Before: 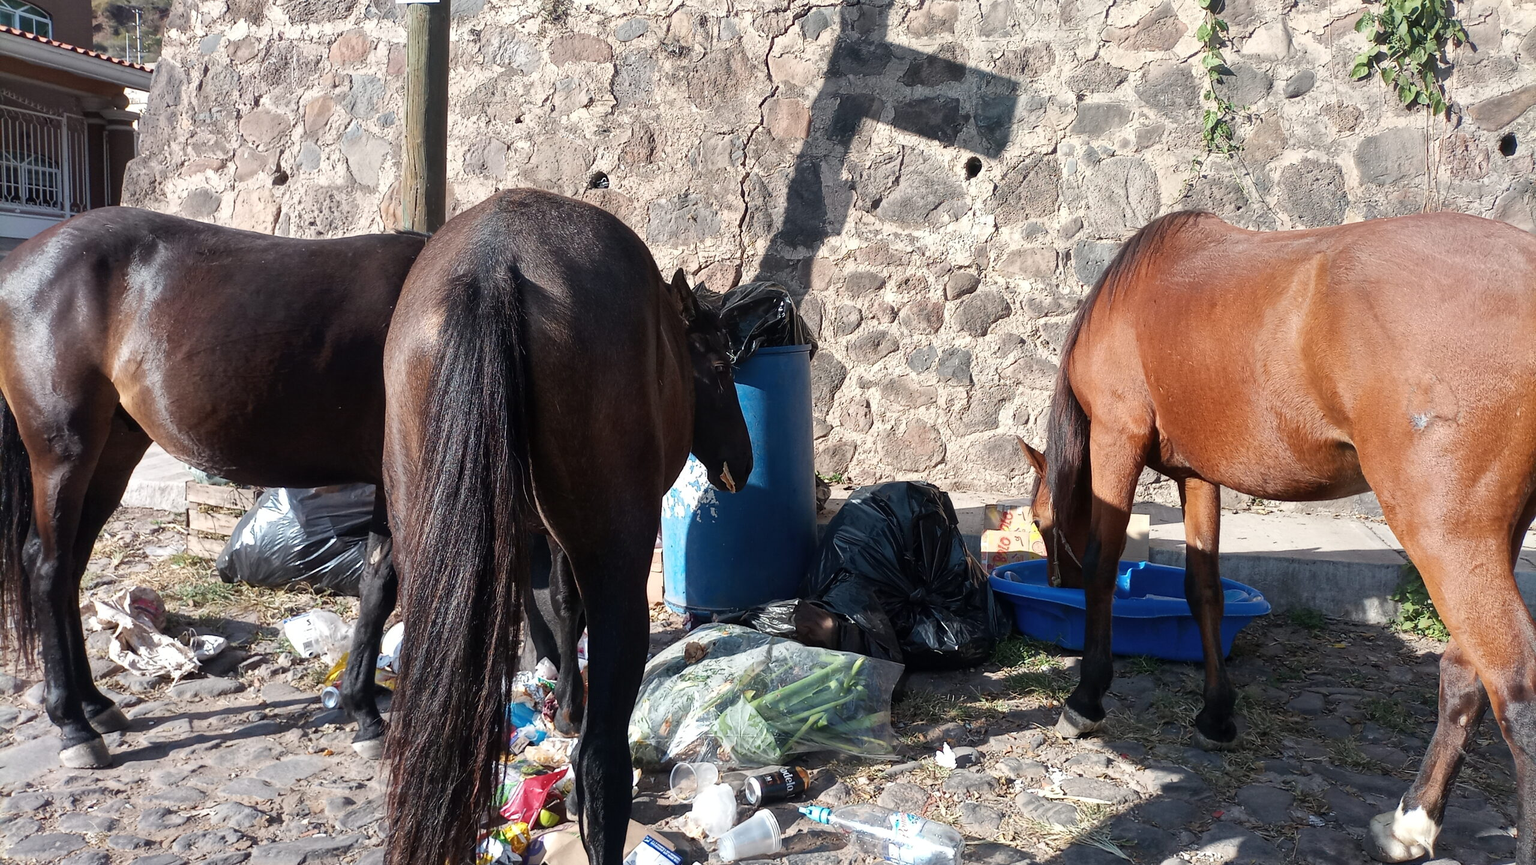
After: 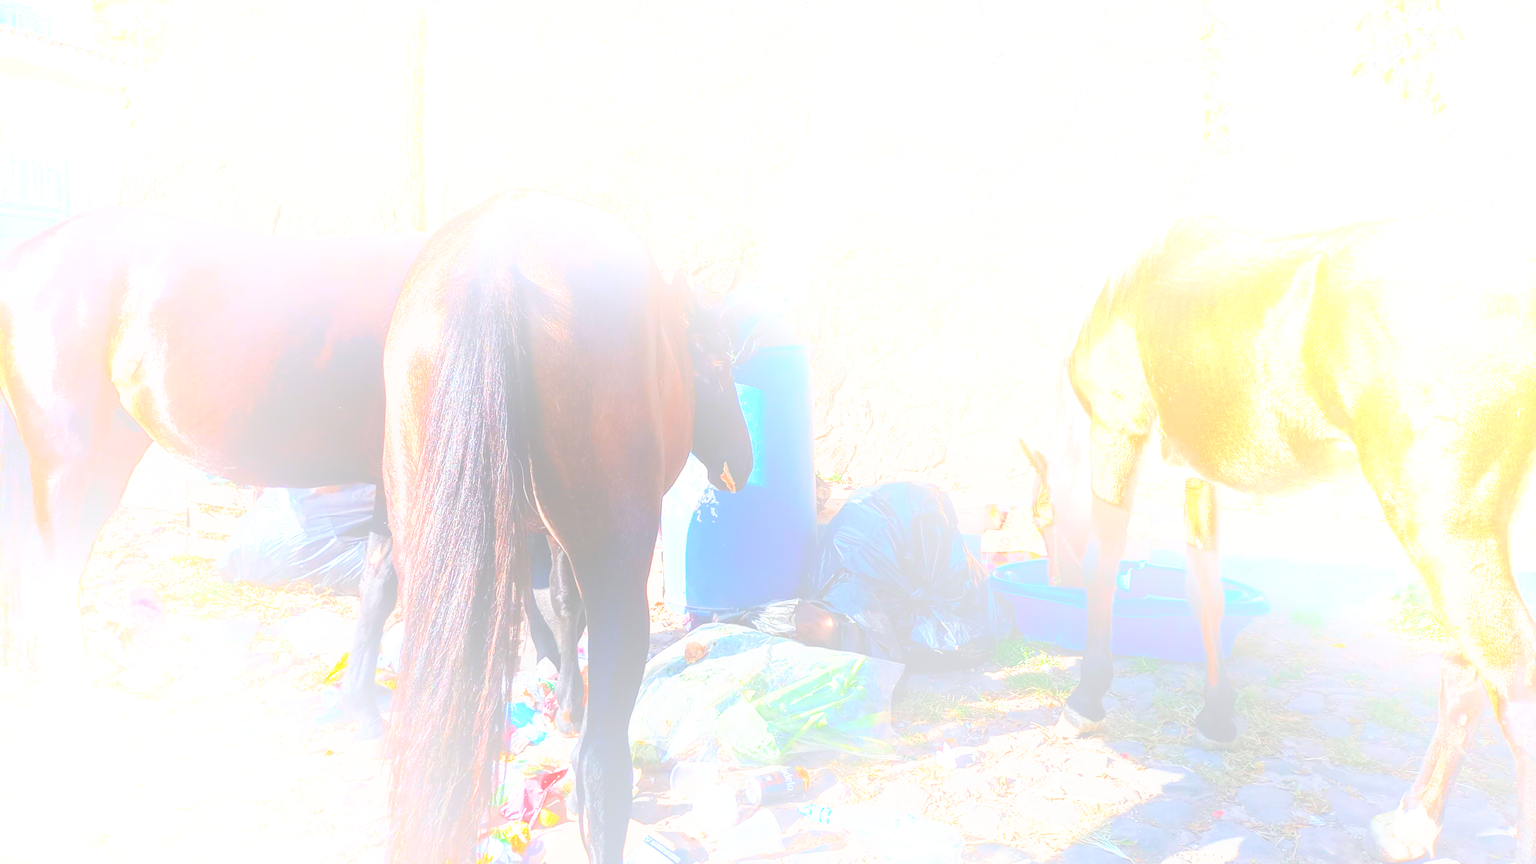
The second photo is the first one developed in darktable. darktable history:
bloom: size 70%, threshold 25%, strength 70%
tone curve: curves: ch0 [(0, 0) (0.003, 0.005) (0.011, 0.018) (0.025, 0.041) (0.044, 0.072) (0.069, 0.113) (0.1, 0.163) (0.136, 0.221) (0.177, 0.289) (0.224, 0.366) (0.277, 0.452) (0.335, 0.546) (0.399, 0.65) (0.468, 0.763) (0.543, 0.885) (0.623, 0.93) (0.709, 0.946) (0.801, 0.963) (0.898, 0.981) (1, 1)], preserve colors none
